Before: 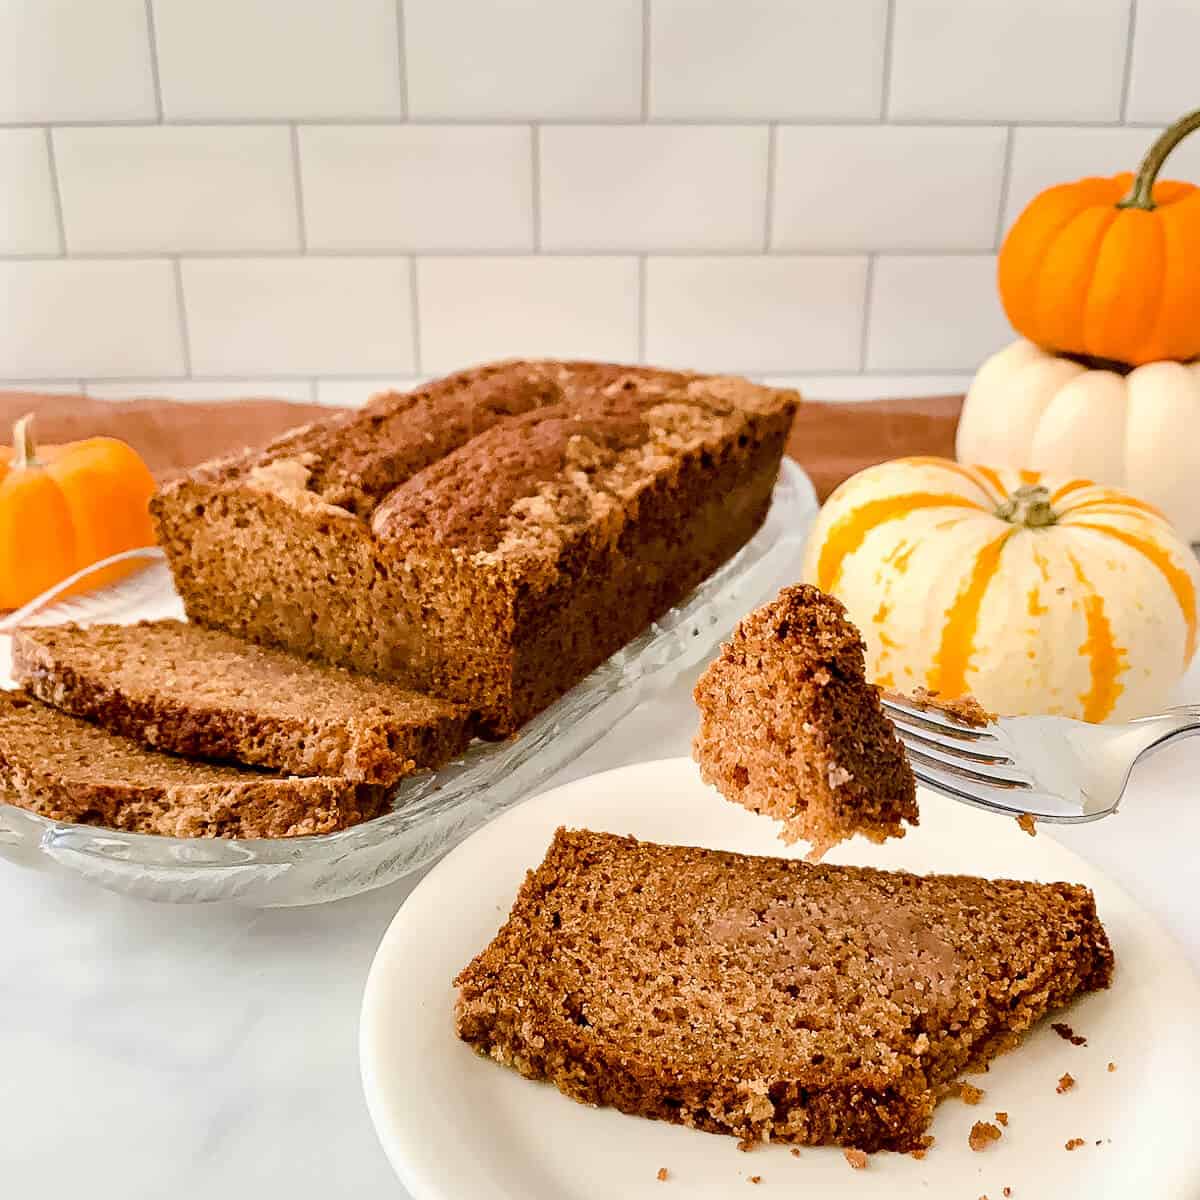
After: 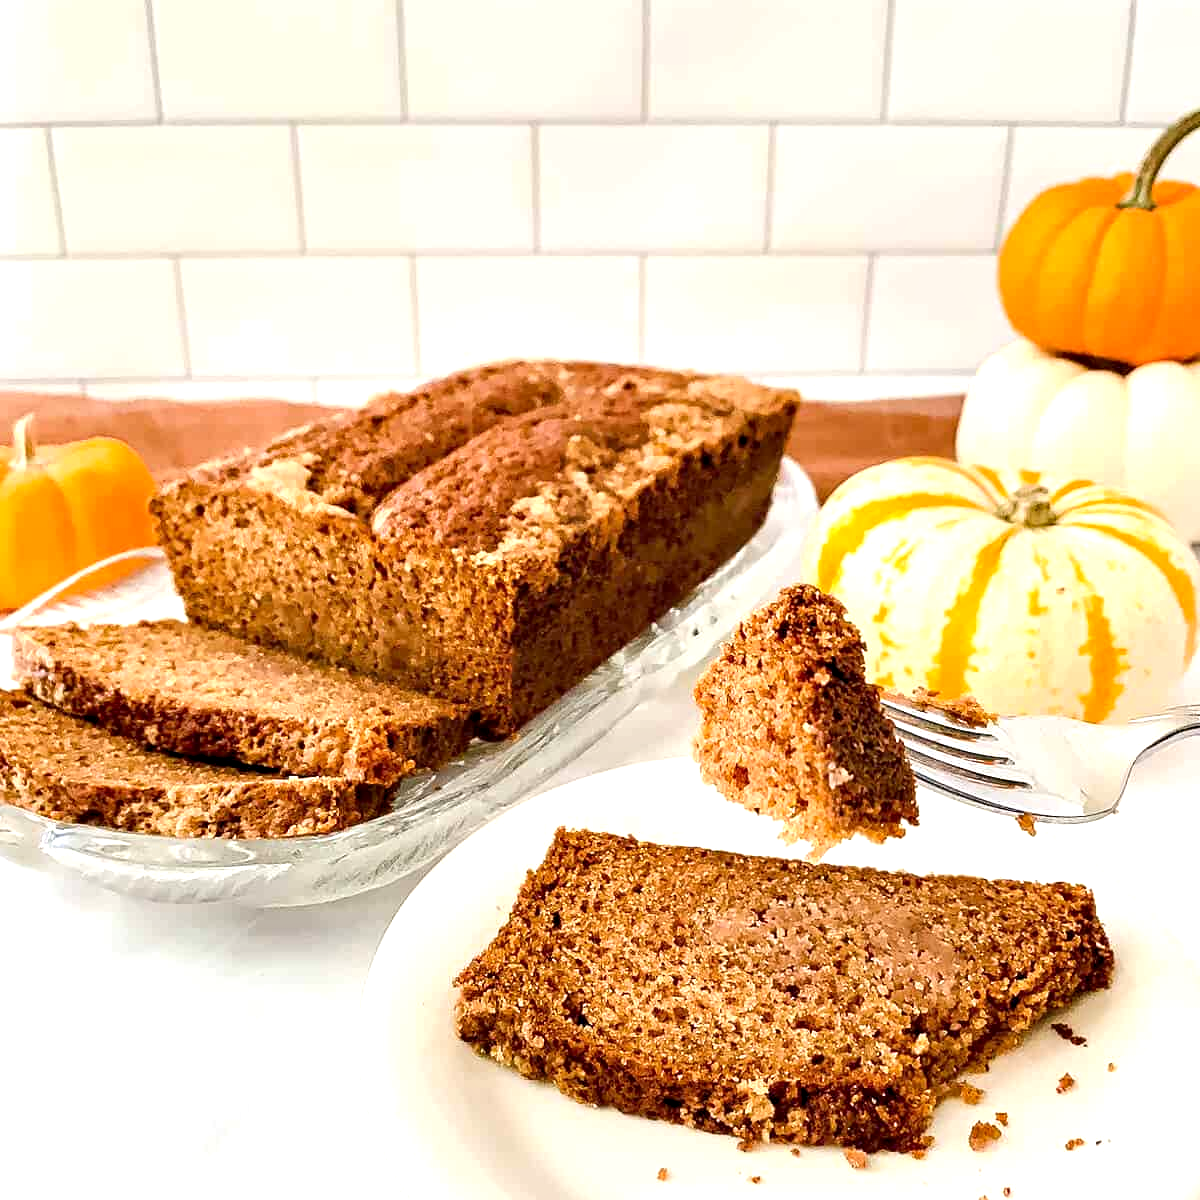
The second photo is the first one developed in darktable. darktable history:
contrast equalizer: octaves 7, y [[0.528 ×6], [0.514 ×6], [0.362 ×6], [0 ×6], [0 ×6]]
exposure: exposure 0.6 EV, compensate highlight preservation false
color balance: on, module defaults
white balance: red 1, blue 1
